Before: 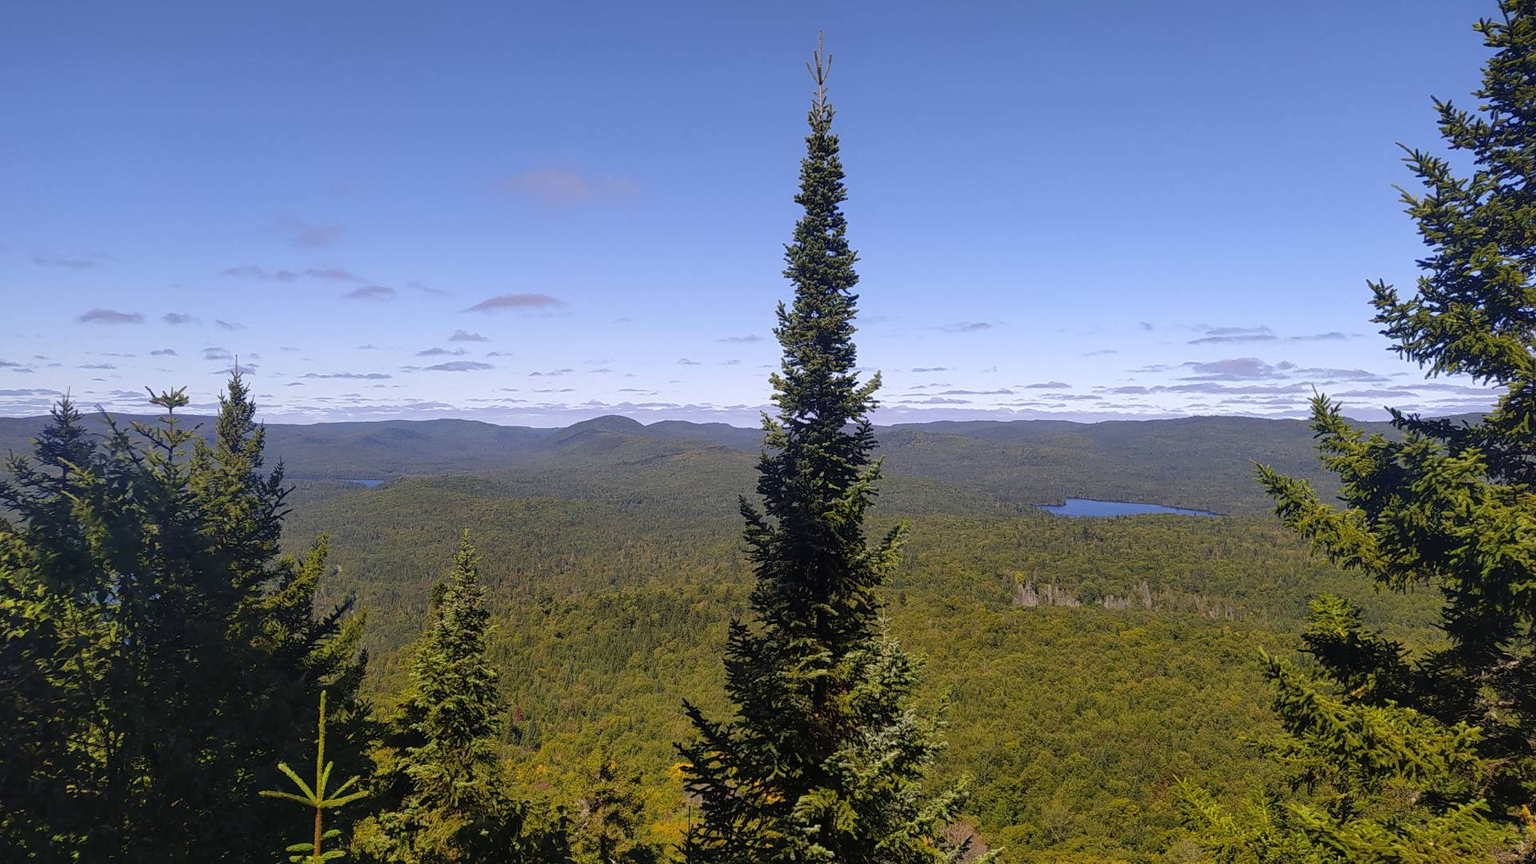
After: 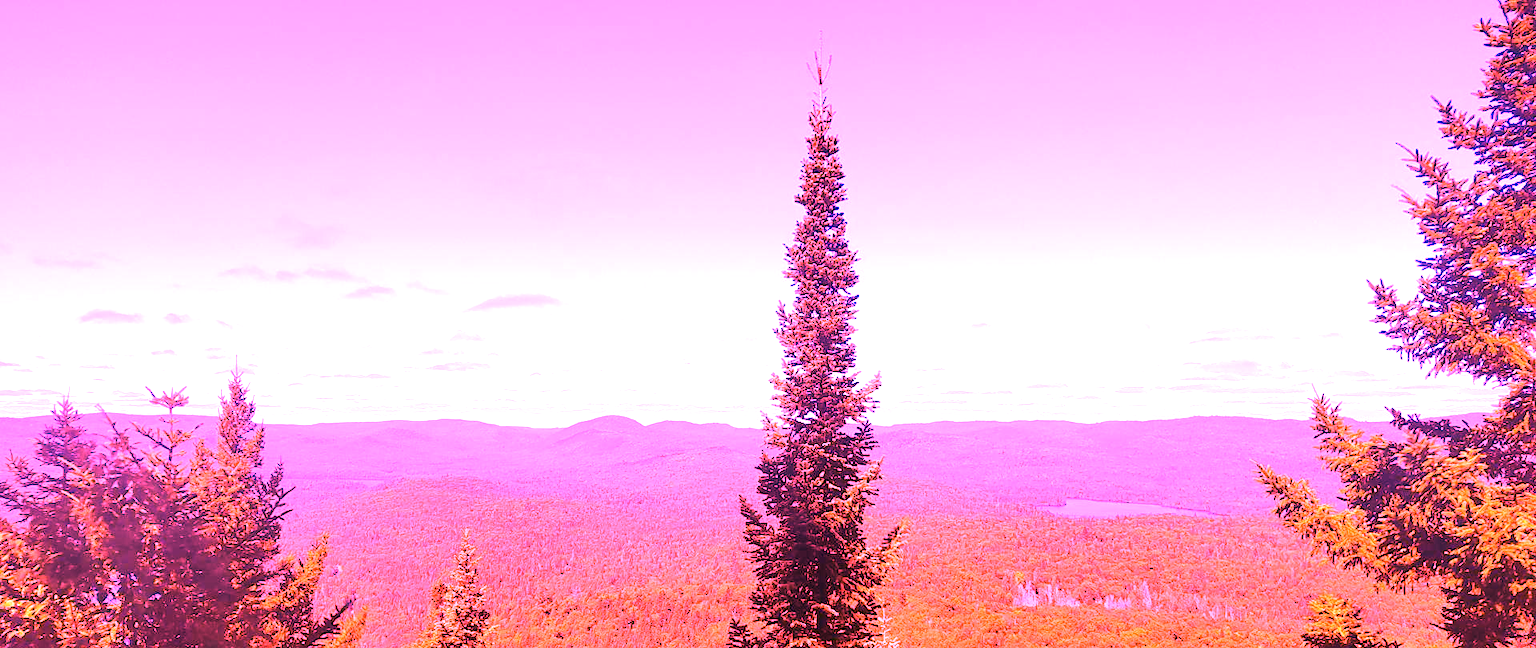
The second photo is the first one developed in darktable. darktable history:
crop: bottom 24.988%
exposure: black level correction 0, exposure 1.1 EV, compensate exposure bias true, compensate highlight preservation false
white balance: red 4.26, blue 1.802
